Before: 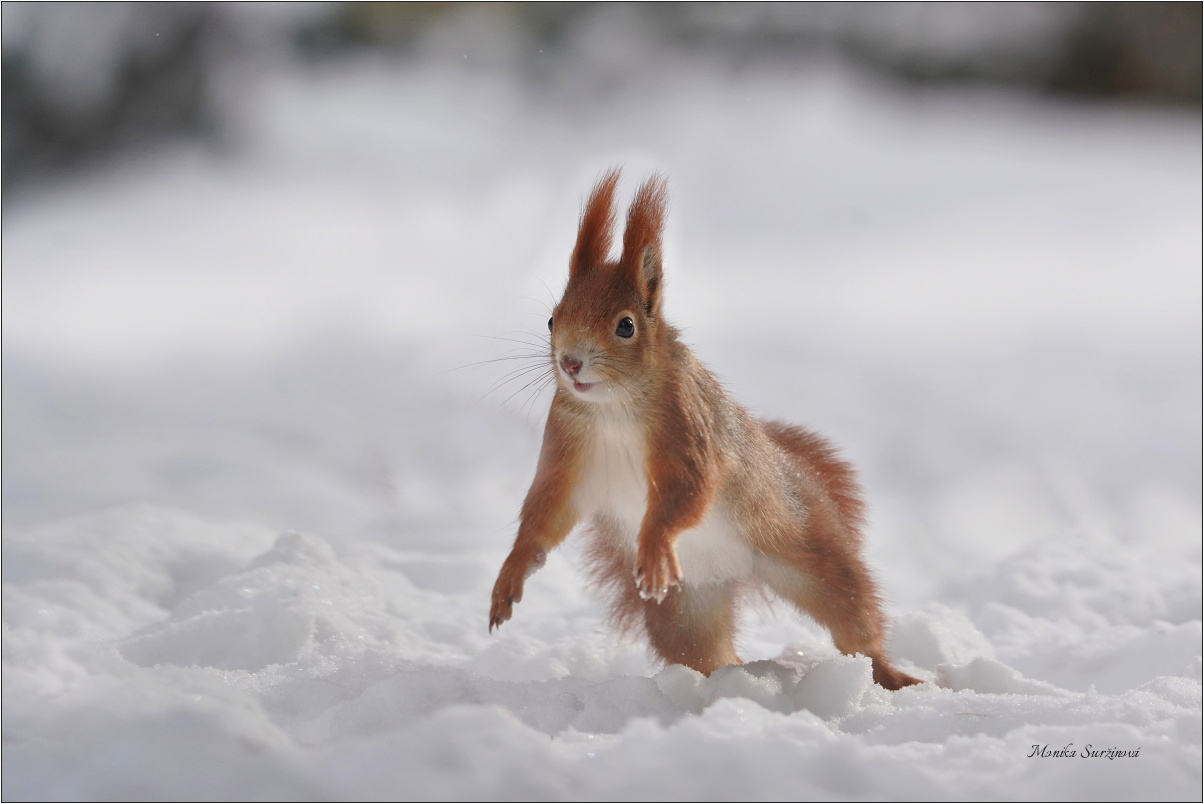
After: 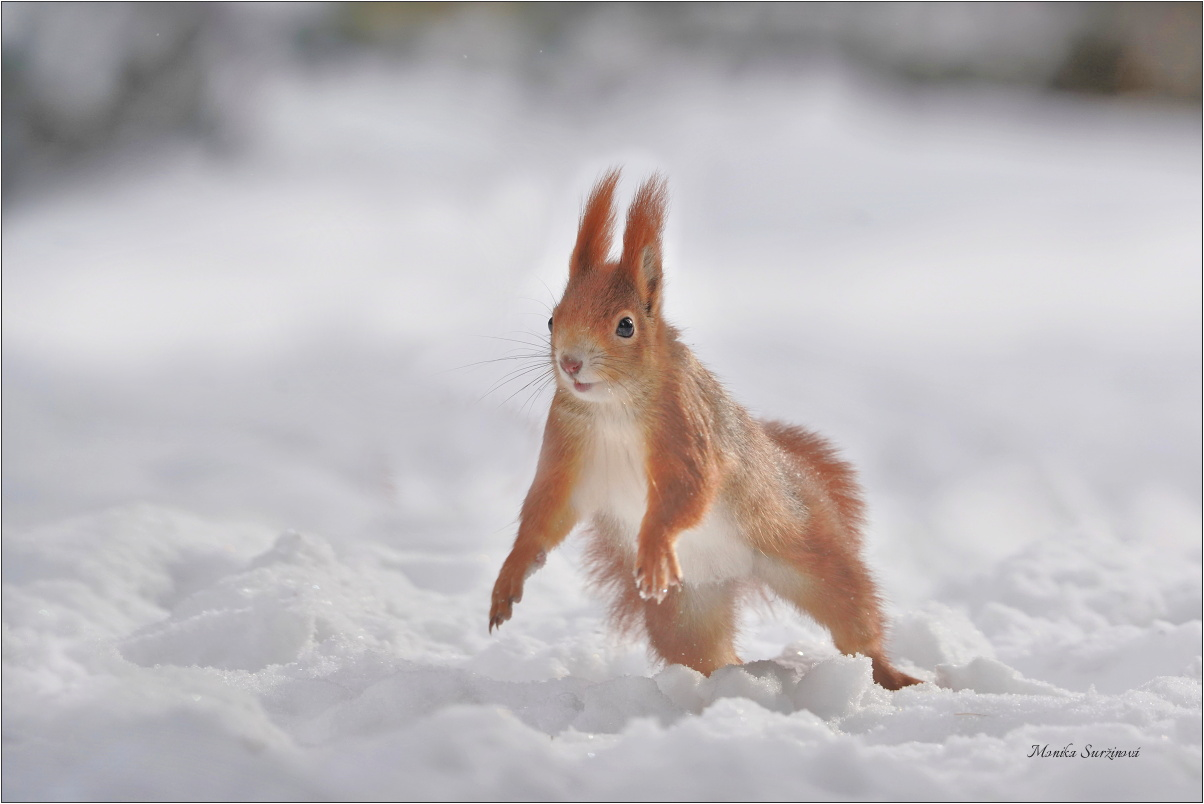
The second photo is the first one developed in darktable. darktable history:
tone equalizer: -7 EV 0.148 EV, -6 EV 0.631 EV, -5 EV 1.14 EV, -4 EV 1.37 EV, -3 EV 1.18 EV, -2 EV 0.6 EV, -1 EV 0.165 EV, mask exposure compensation -0.486 EV
